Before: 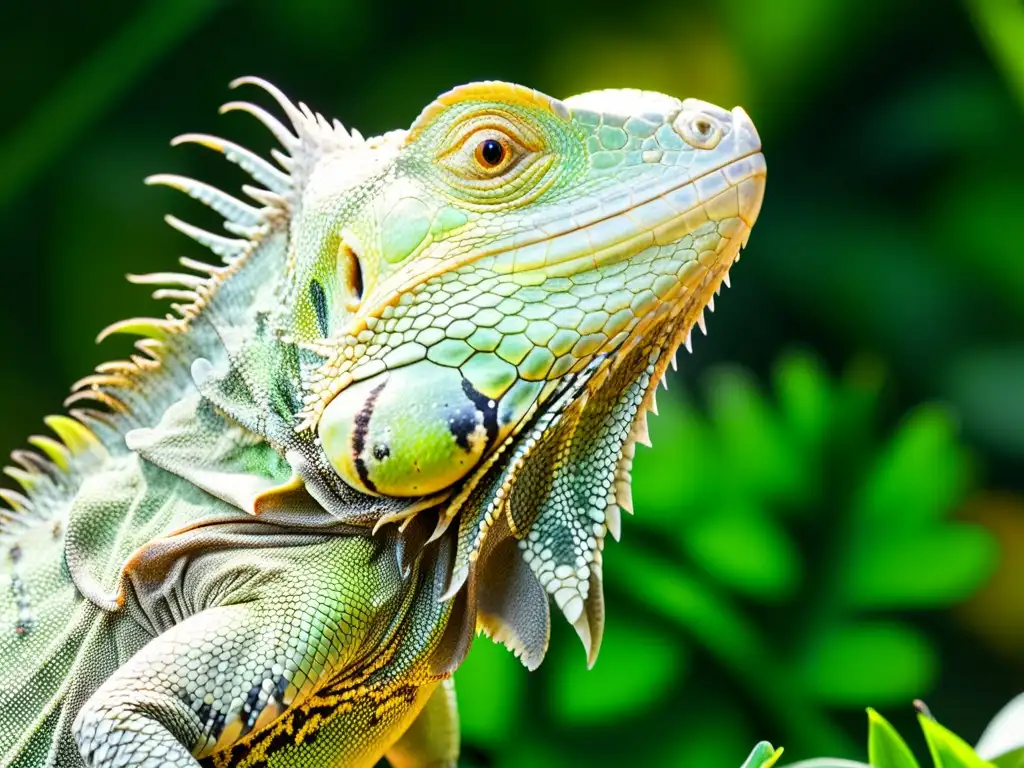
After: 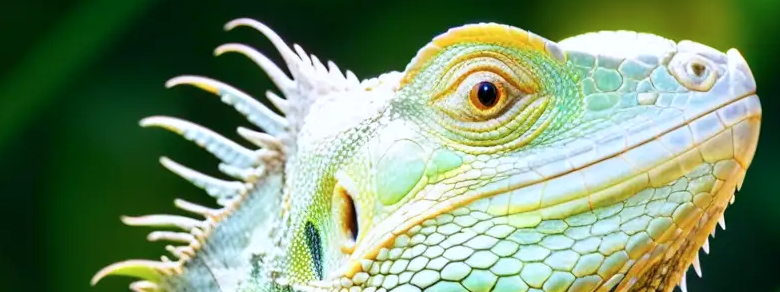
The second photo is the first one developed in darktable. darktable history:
crop: left 0.579%, top 7.627%, right 23.167%, bottom 54.275%
color calibration: illuminant as shot in camera, x 0.358, y 0.373, temperature 4628.91 K
